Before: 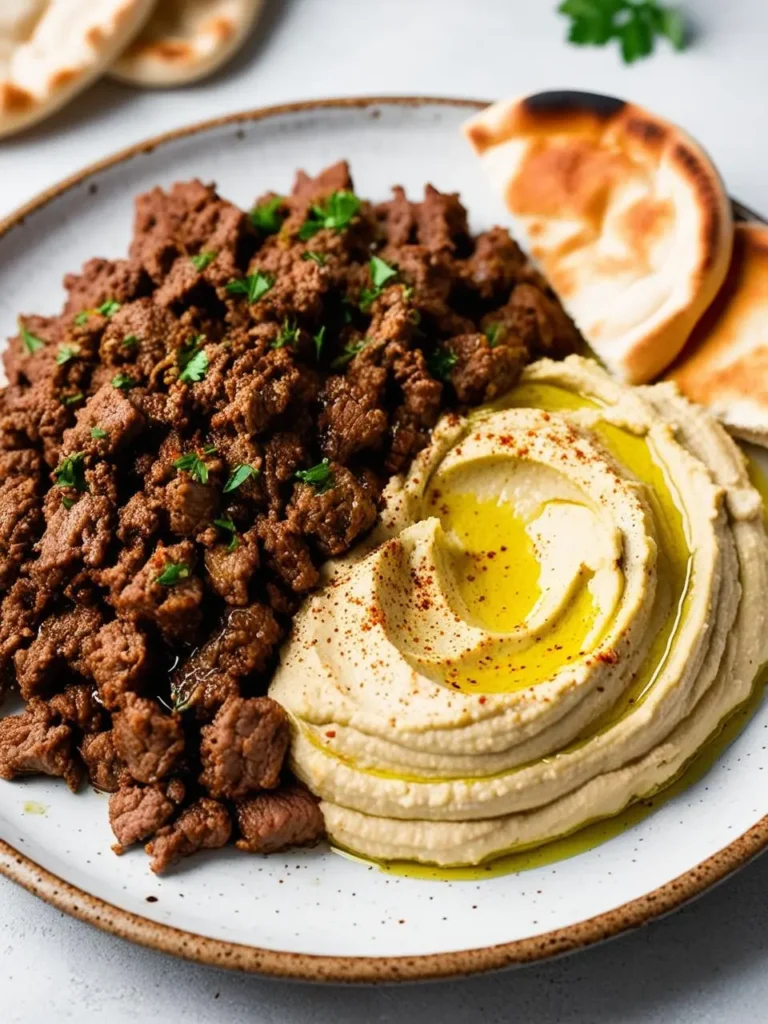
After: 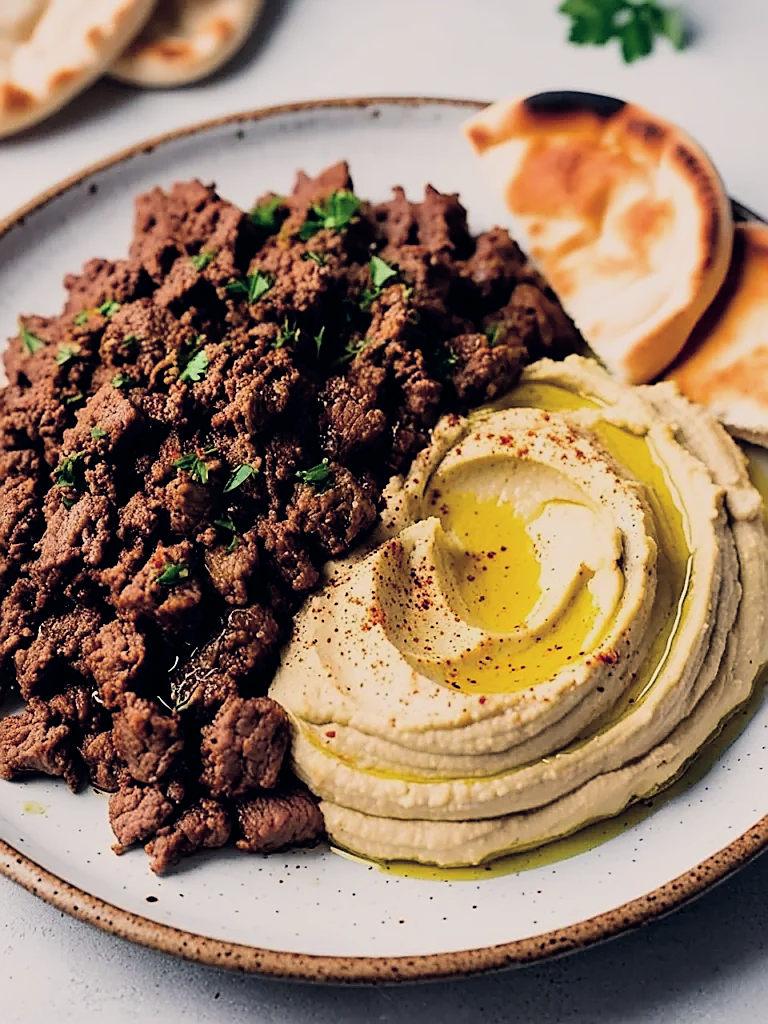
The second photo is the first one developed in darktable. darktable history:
contrast brightness saturation: contrast 0.012, saturation -0.07
color balance rgb: highlights gain › chroma 1.642%, highlights gain › hue 57.03°, global offset › luminance 0.402%, global offset › chroma 0.203%, global offset › hue 255.32°, linear chroma grading › shadows -1.554%, linear chroma grading › highlights -13.913%, linear chroma grading › global chroma -9.868%, linear chroma grading › mid-tones -10.293%, perceptual saturation grading › global saturation 30.955%, global vibrance 11.933%
filmic rgb: black relative exposure -5.06 EV, white relative exposure 3.97 EV, hardness 2.88, contrast 1.201, color science v6 (2022)
sharpen: radius 1.415, amount 1.245, threshold 0.676
